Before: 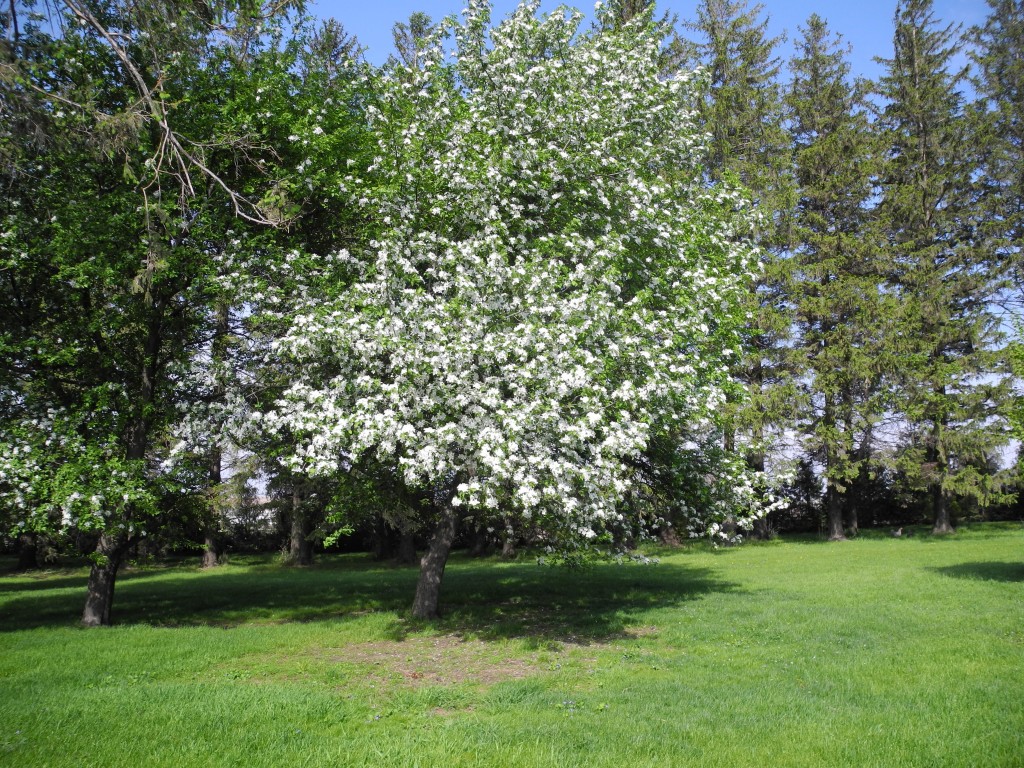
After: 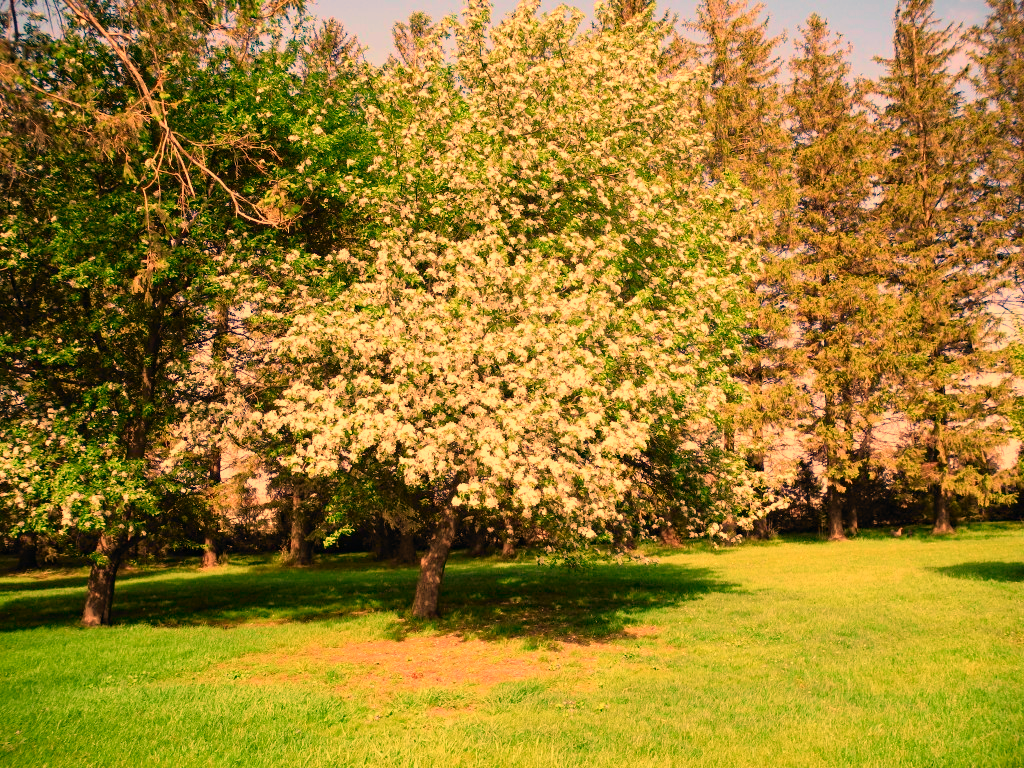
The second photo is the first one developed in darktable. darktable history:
tone curve: curves: ch0 [(0, 0) (0.051, 0.047) (0.102, 0.099) (0.228, 0.262) (0.446, 0.527) (0.695, 0.778) (0.908, 0.946) (1, 1)]; ch1 [(0, 0) (0.339, 0.298) (0.402, 0.363) (0.453, 0.413) (0.485, 0.469) (0.494, 0.493) (0.504, 0.501) (0.525, 0.533) (0.563, 0.591) (0.597, 0.631) (1, 1)]; ch2 [(0, 0) (0.48, 0.48) (0.504, 0.5) (0.539, 0.554) (0.59, 0.628) (0.642, 0.682) (0.824, 0.815) (1, 1)], color space Lab, independent channels, preserve colors none
color correction: saturation 1.1
haze removal: adaptive false
white balance: red 1.467, blue 0.684
